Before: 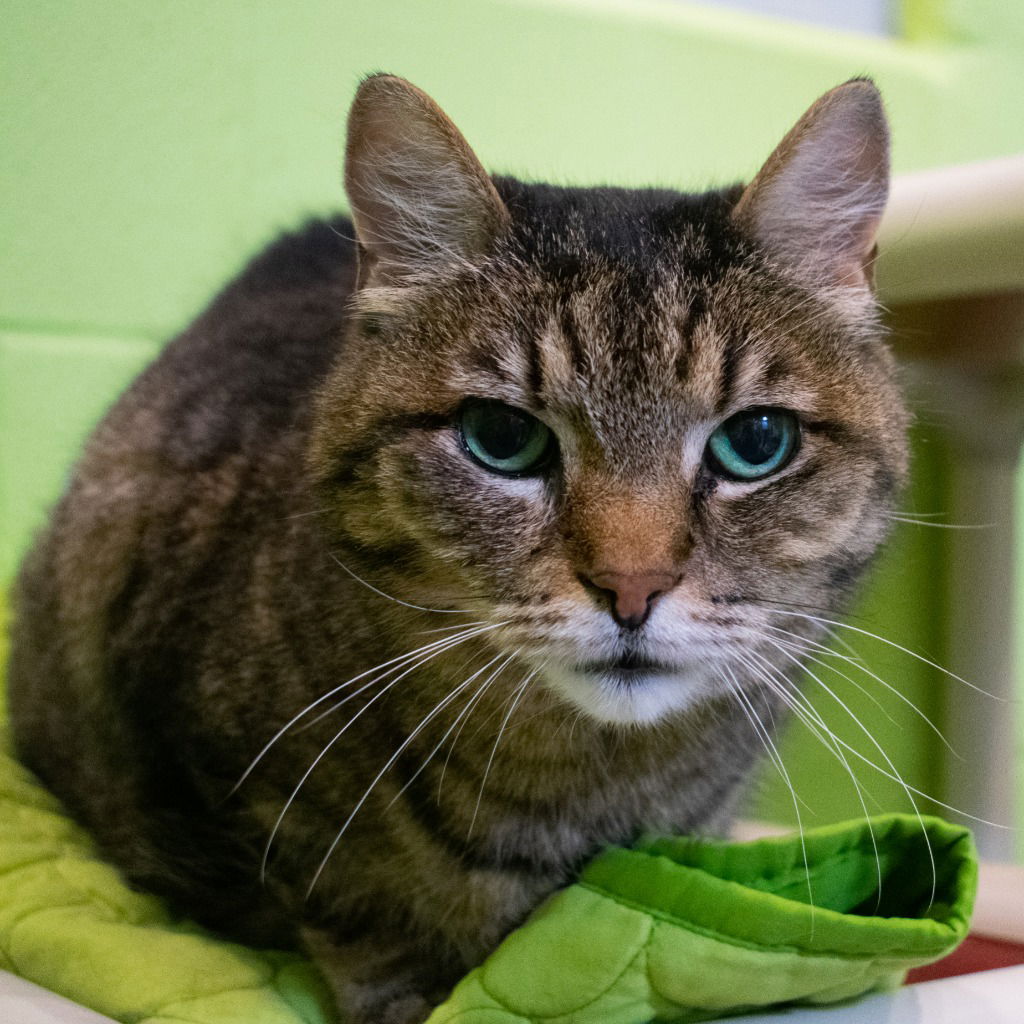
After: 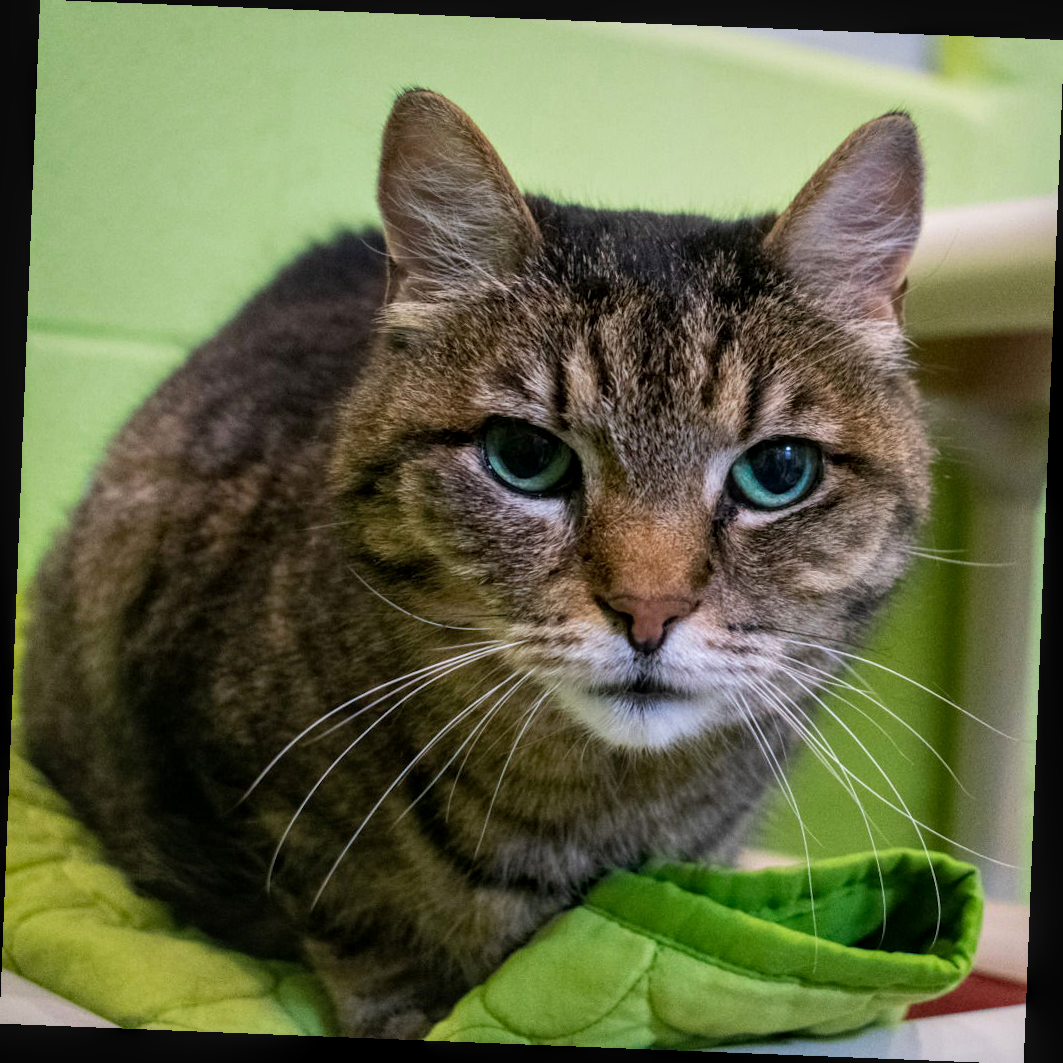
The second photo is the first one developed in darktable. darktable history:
velvia: strength 6%
rotate and perspective: rotation 2.27°, automatic cropping off
local contrast: on, module defaults
